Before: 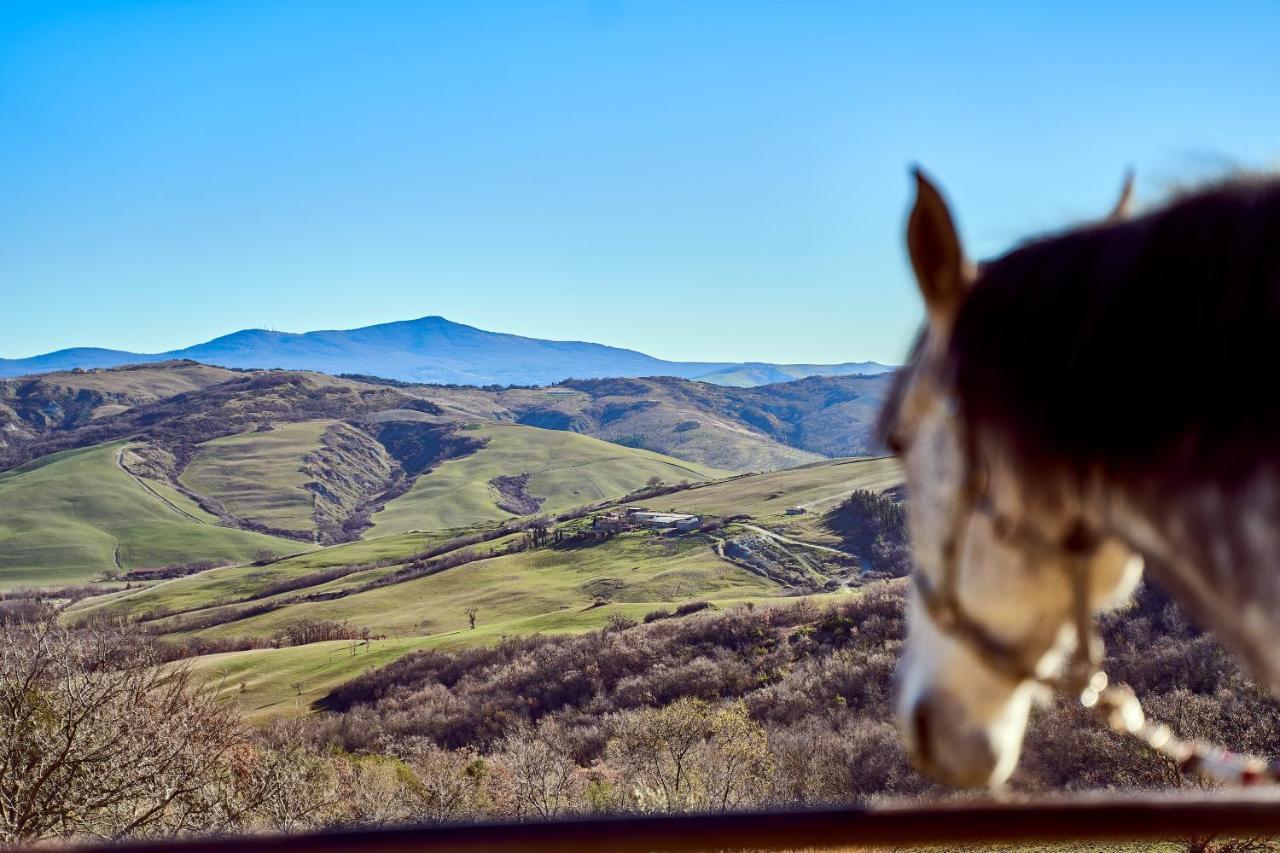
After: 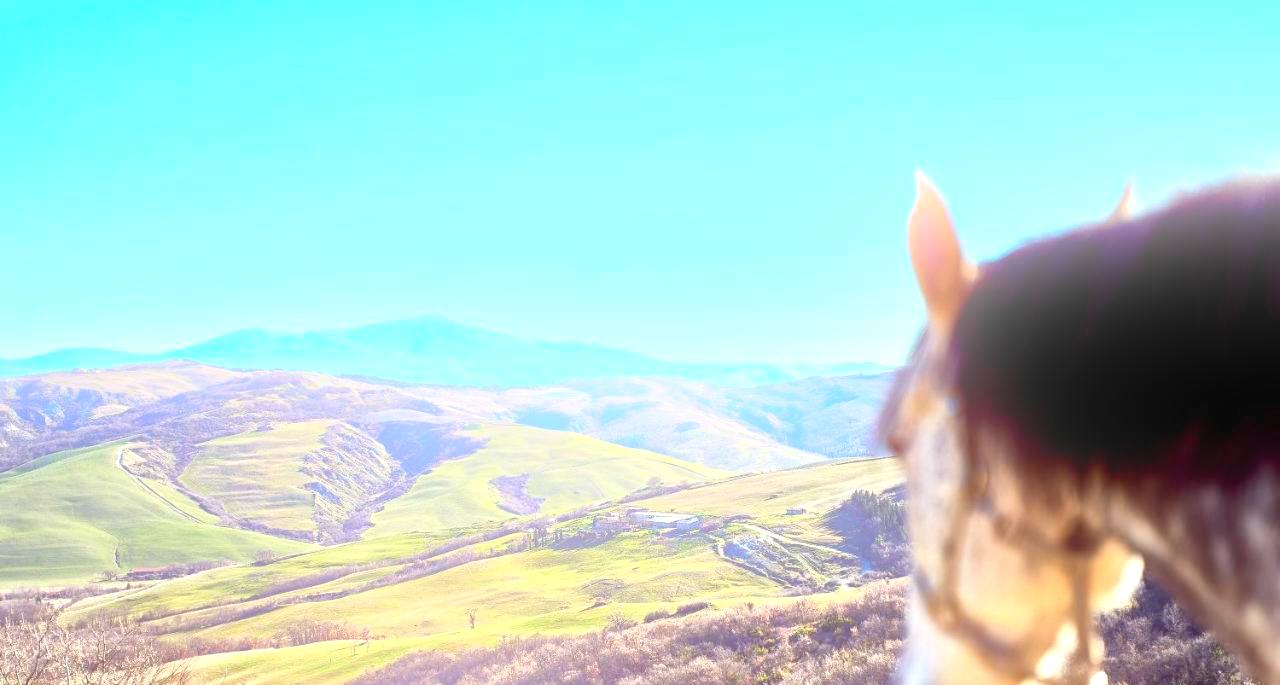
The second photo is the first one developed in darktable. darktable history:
tone equalizer: on, module defaults
exposure: black level correction 0, exposure 1.2 EV, compensate exposure bias true, compensate highlight preservation false
bloom: threshold 82.5%, strength 16.25%
crop: bottom 19.644%
